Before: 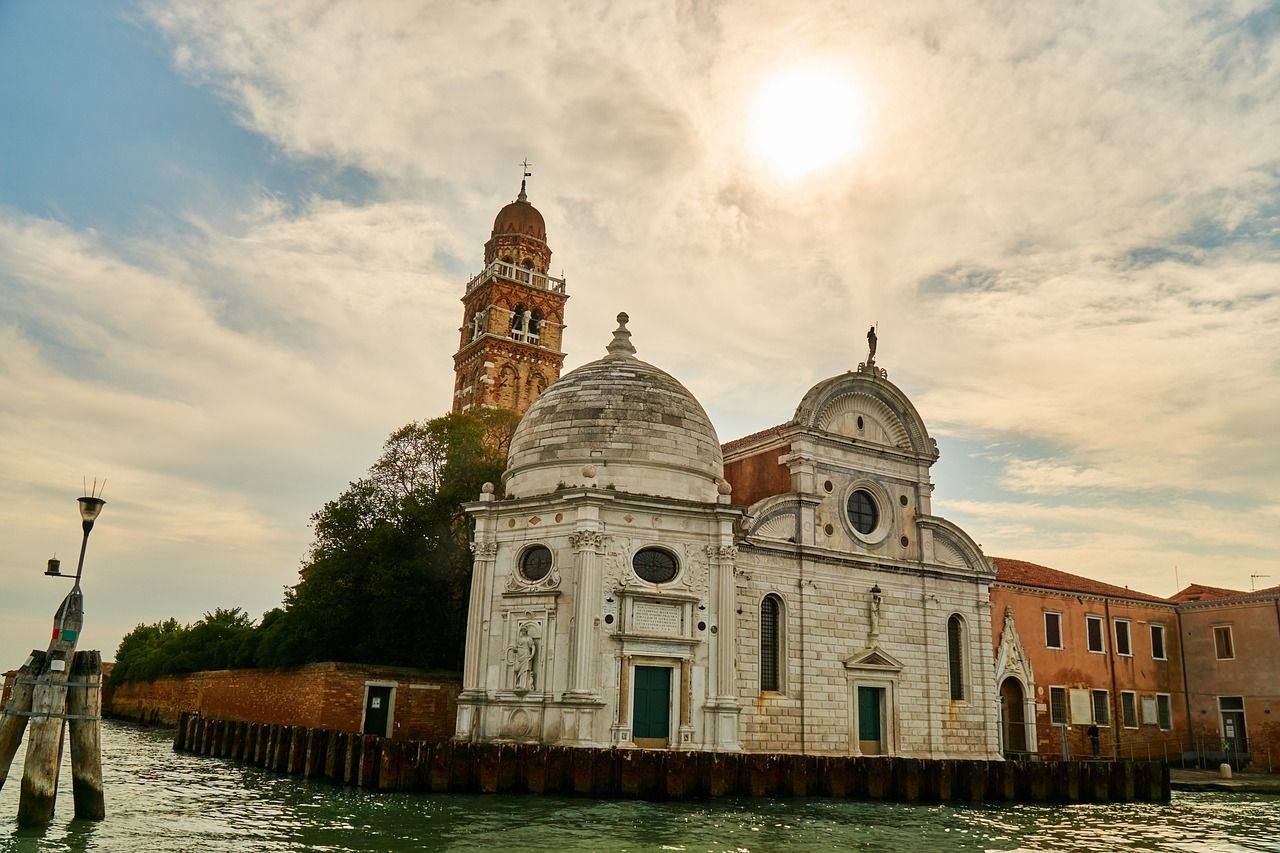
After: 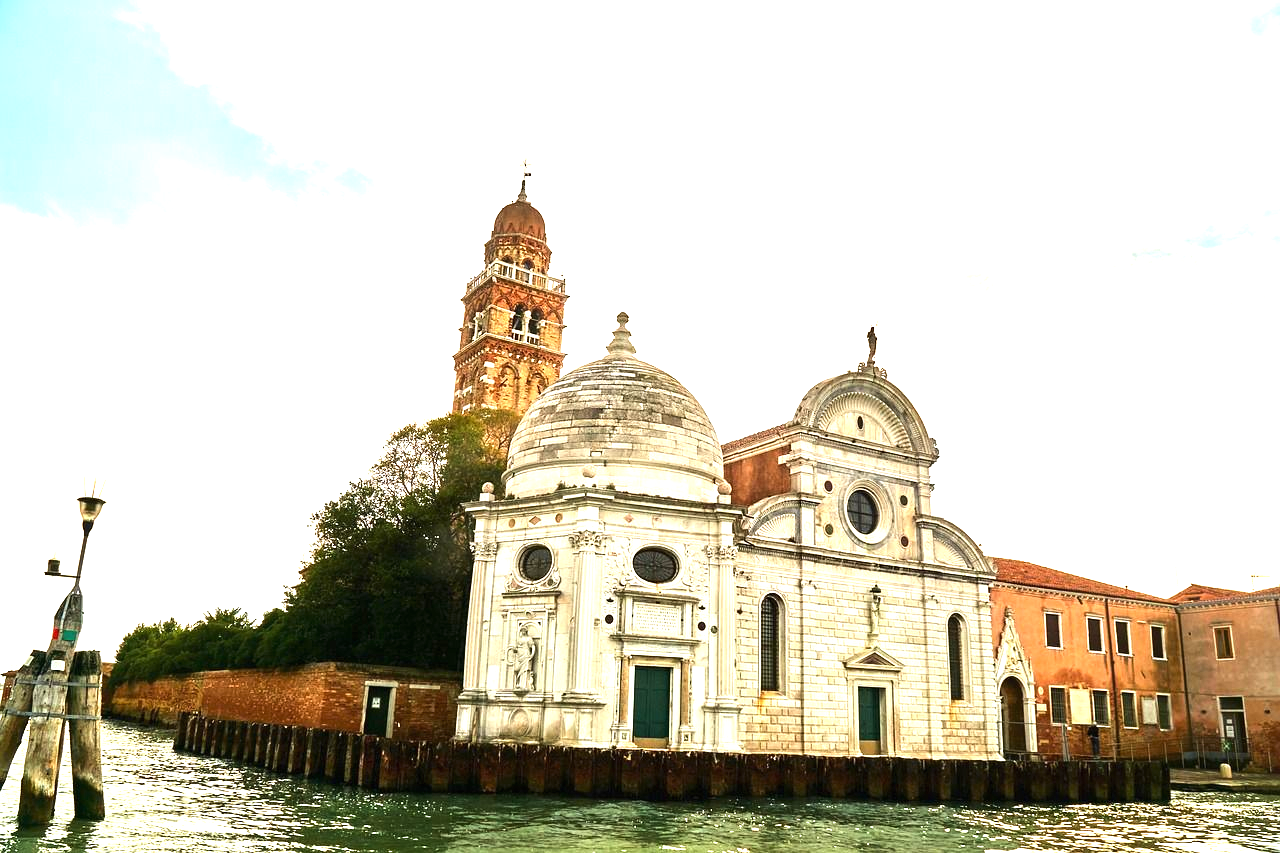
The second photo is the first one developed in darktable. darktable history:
tone equalizer: -8 EV -0.417 EV, -7 EV -0.389 EV, -6 EV -0.333 EV, -5 EV -0.222 EV, -3 EV 0.222 EV, -2 EV 0.333 EV, -1 EV 0.389 EV, +0 EV 0.417 EV, edges refinement/feathering 500, mask exposure compensation -1.57 EV, preserve details no
exposure: black level correction 0, exposure 1.45 EV, compensate exposure bias true, compensate highlight preservation false
